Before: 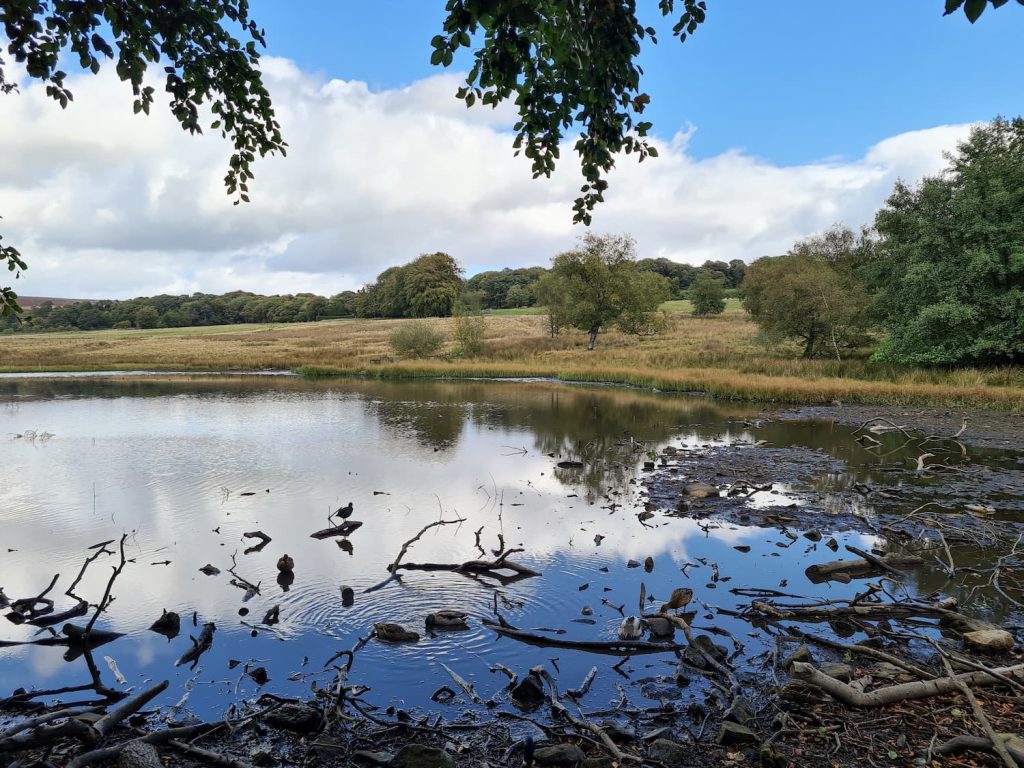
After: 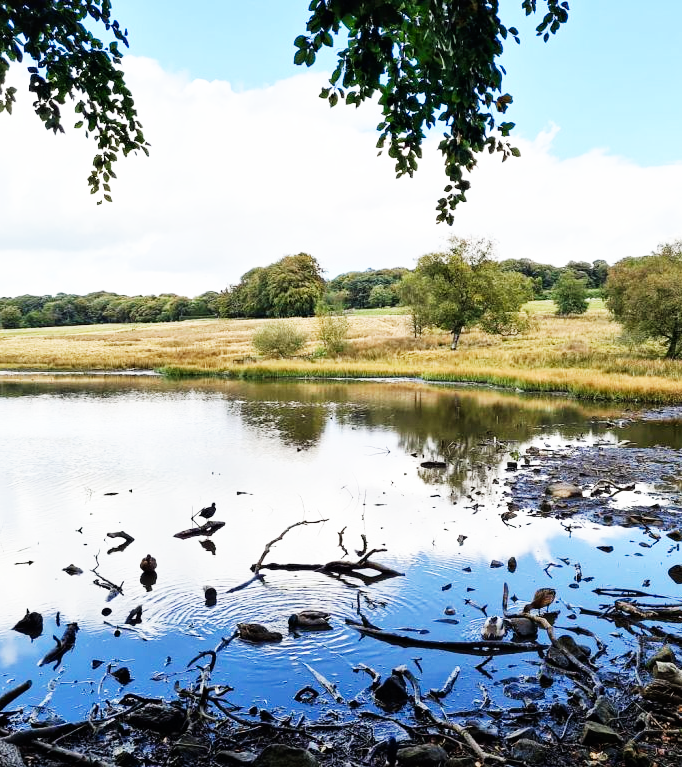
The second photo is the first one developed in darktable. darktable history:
crop and rotate: left 13.409%, right 19.924%
base curve: curves: ch0 [(0, 0) (0.007, 0.004) (0.027, 0.03) (0.046, 0.07) (0.207, 0.54) (0.442, 0.872) (0.673, 0.972) (1, 1)], preserve colors none
